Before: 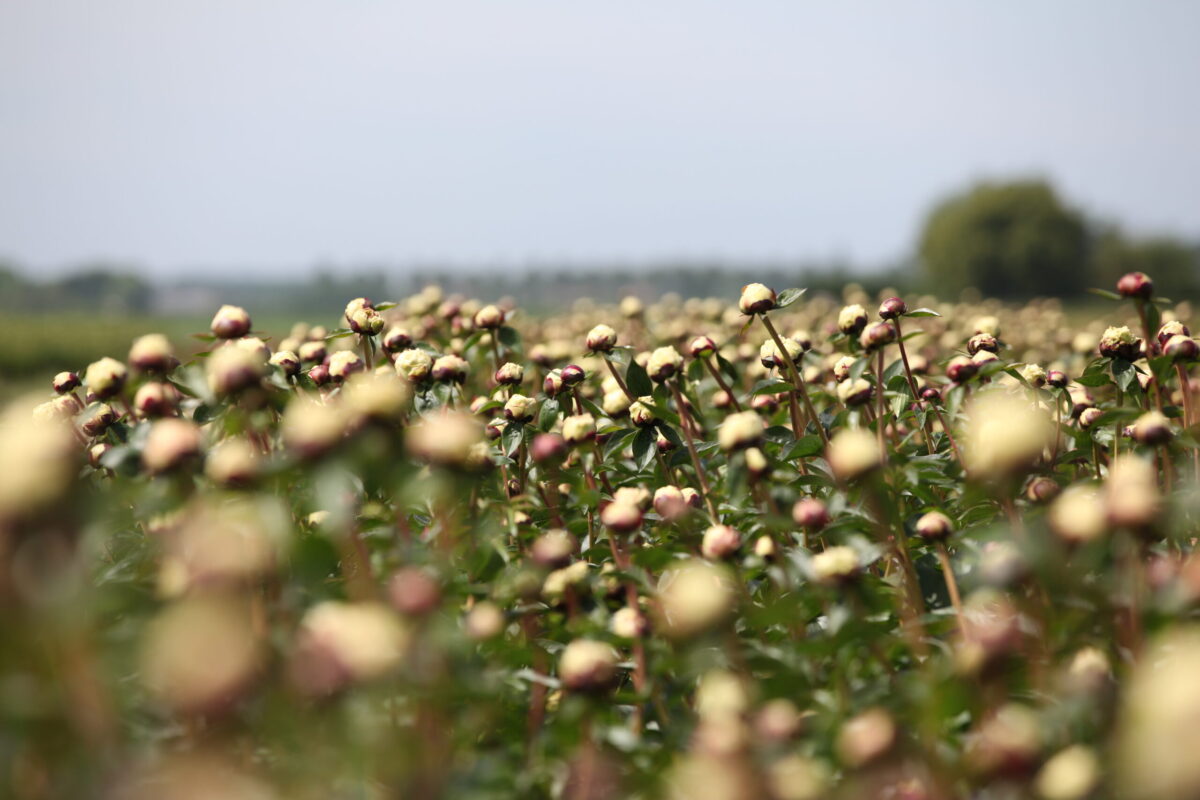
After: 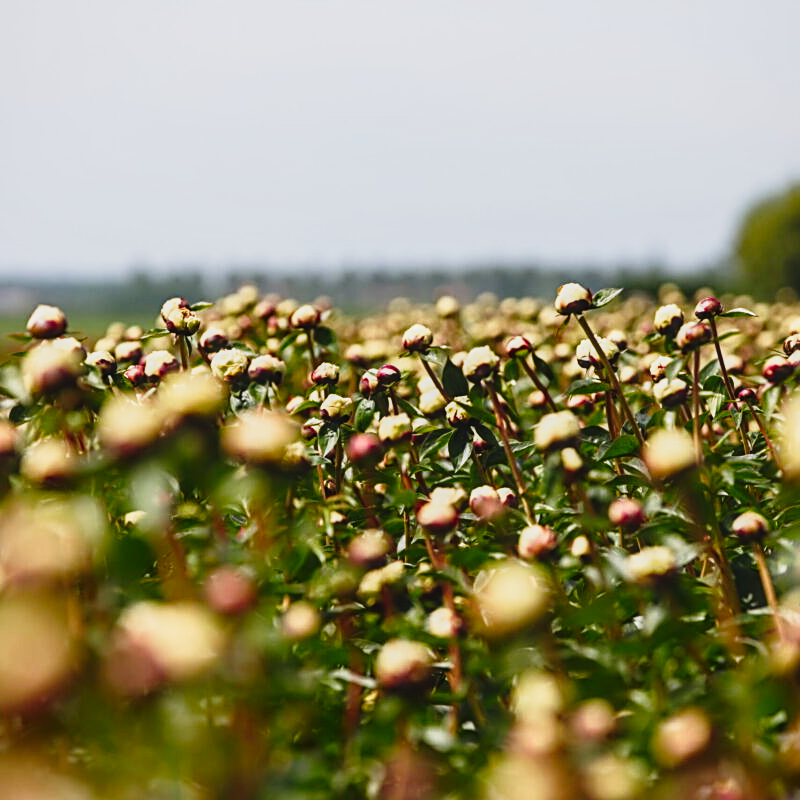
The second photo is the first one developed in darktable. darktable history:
sharpen: radius 2.535, amount 0.631
exposure: black level correction -0.015, exposure -0.541 EV, compensate highlight preservation false
crop: left 15.363%, right 17.908%
tone curve: curves: ch0 [(0, 0) (0.046, 0.031) (0.163, 0.114) (0.391, 0.432) (0.488, 0.561) (0.695, 0.839) (0.785, 0.904) (1, 0.965)]; ch1 [(0, 0) (0.248, 0.252) (0.427, 0.412) (0.482, 0.462) (0.499, 0.499) (0.518, 0.518) (0.535, 0.577) (0.585, 0.623) (0.679, 0.743) (0.788, 0.809) (1, 1)]; ch2 [(0, 0) (0.313, 0.262) (0.427, 0.417) (0.473, 0.47) (0.503, 0.503) (0.523, 0.515) (0.557, 0.596) (0.598, 0.646) (0.708, 0.771) (1, 1)], preserve colors none
color balance rgb: perceptual saturation grading › global saturation 20%, perceptual saturation grading › highlights -25.908%, perceptual saturation grading › shadows 50.038%
local contrast: on, module defaults
